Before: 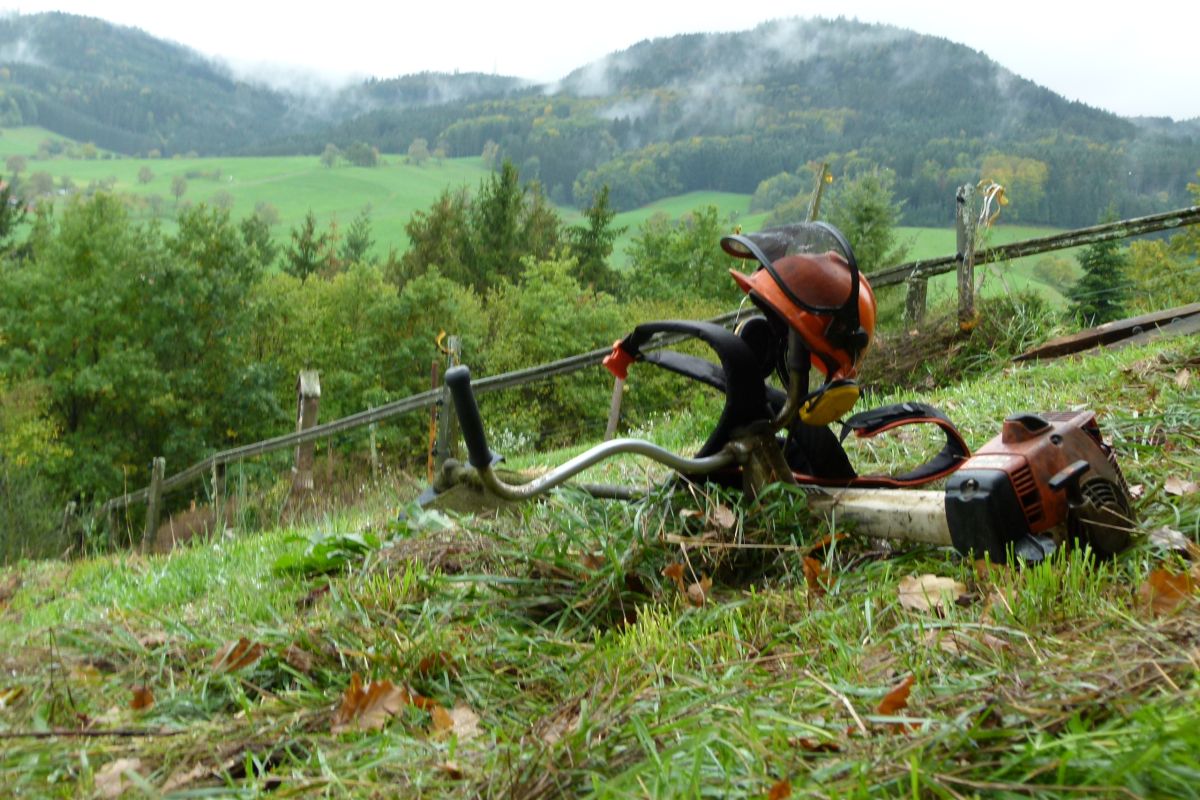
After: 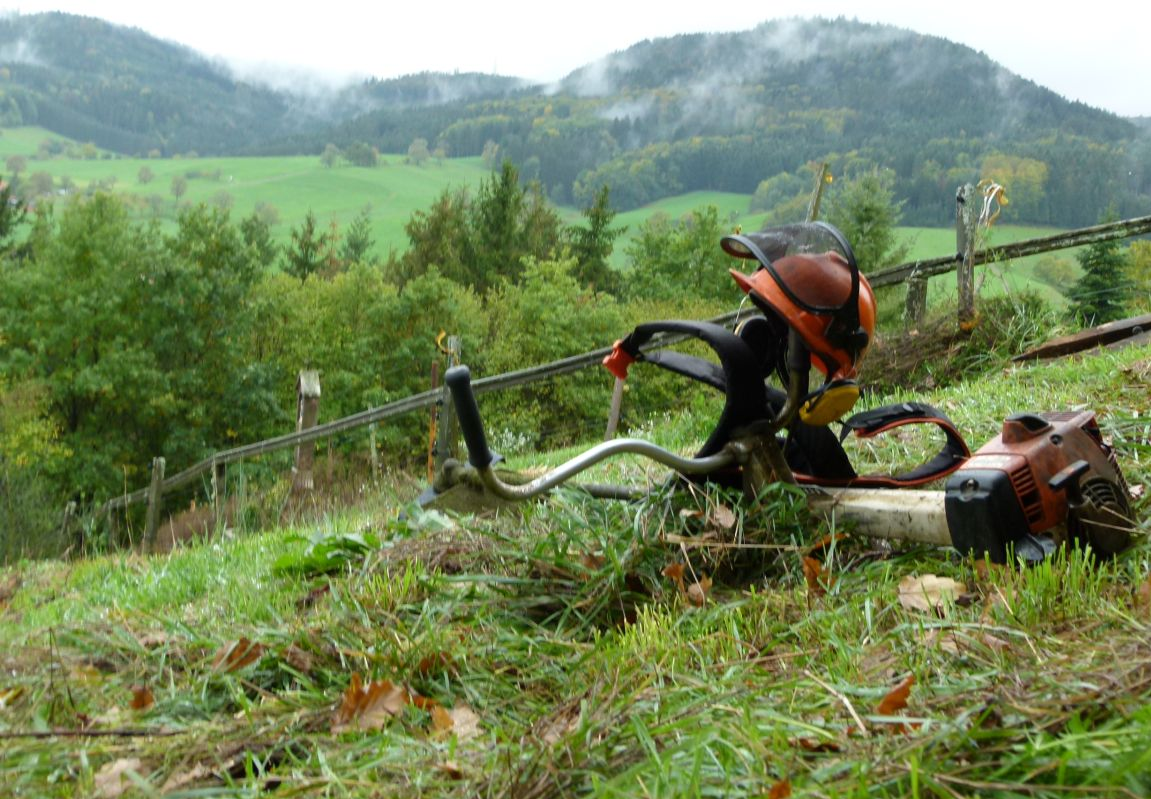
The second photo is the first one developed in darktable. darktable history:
crop: right 4.064%, bottom 0.016%
tone equalizer: on, module defaults
